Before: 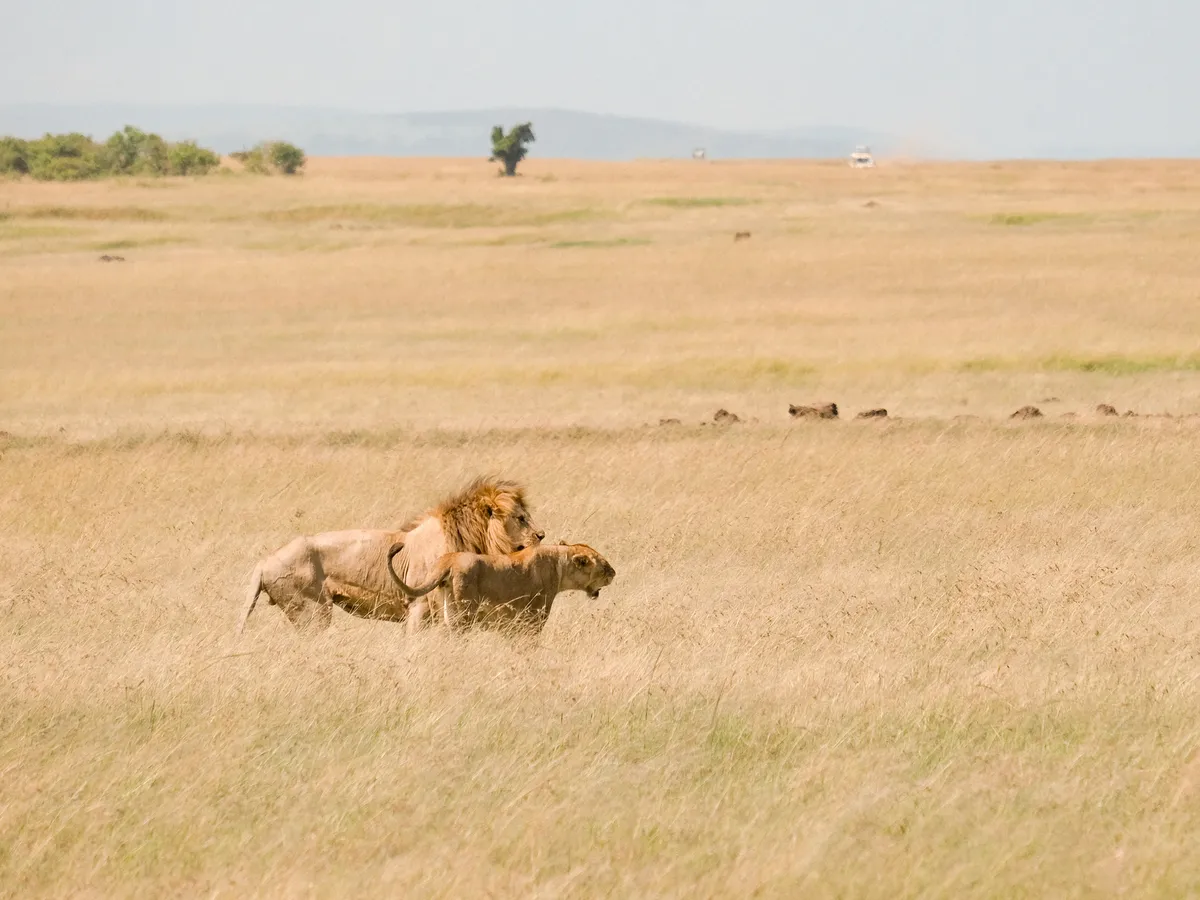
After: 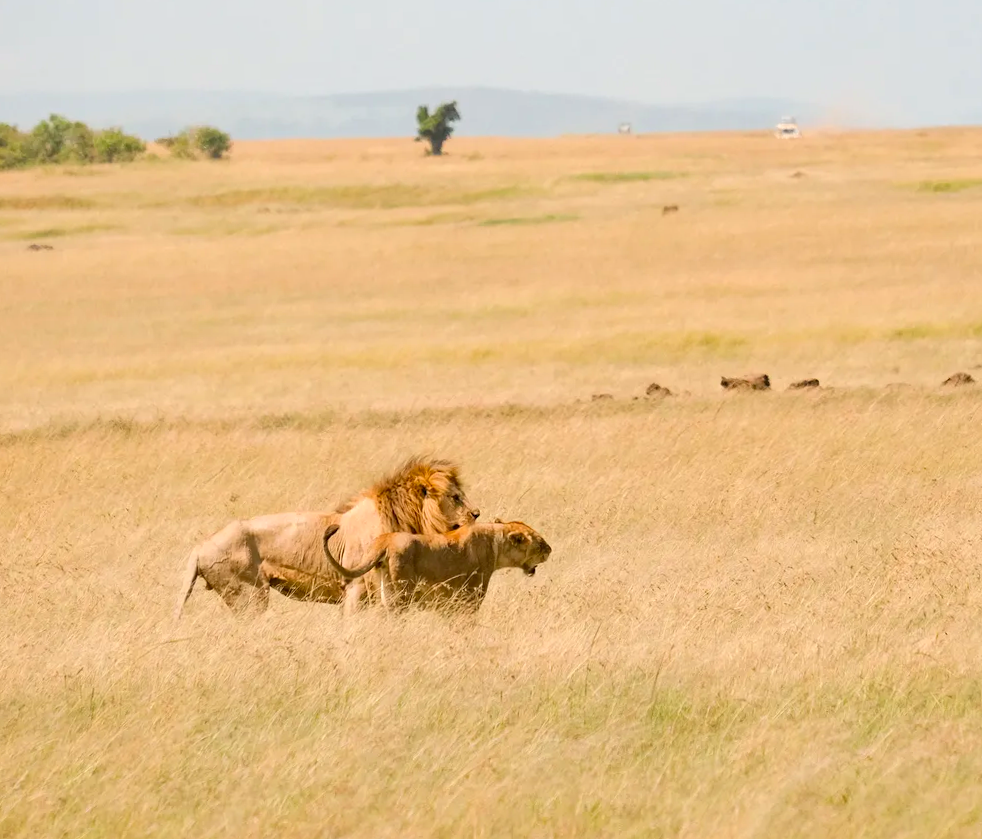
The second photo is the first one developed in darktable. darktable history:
contrast brightness saturation: contrast 0.092, saturation 0.279
crop and rotate: angle 1.39°, left 4.17%, top 1.133%, right 11.314%, bottom 2.636%
